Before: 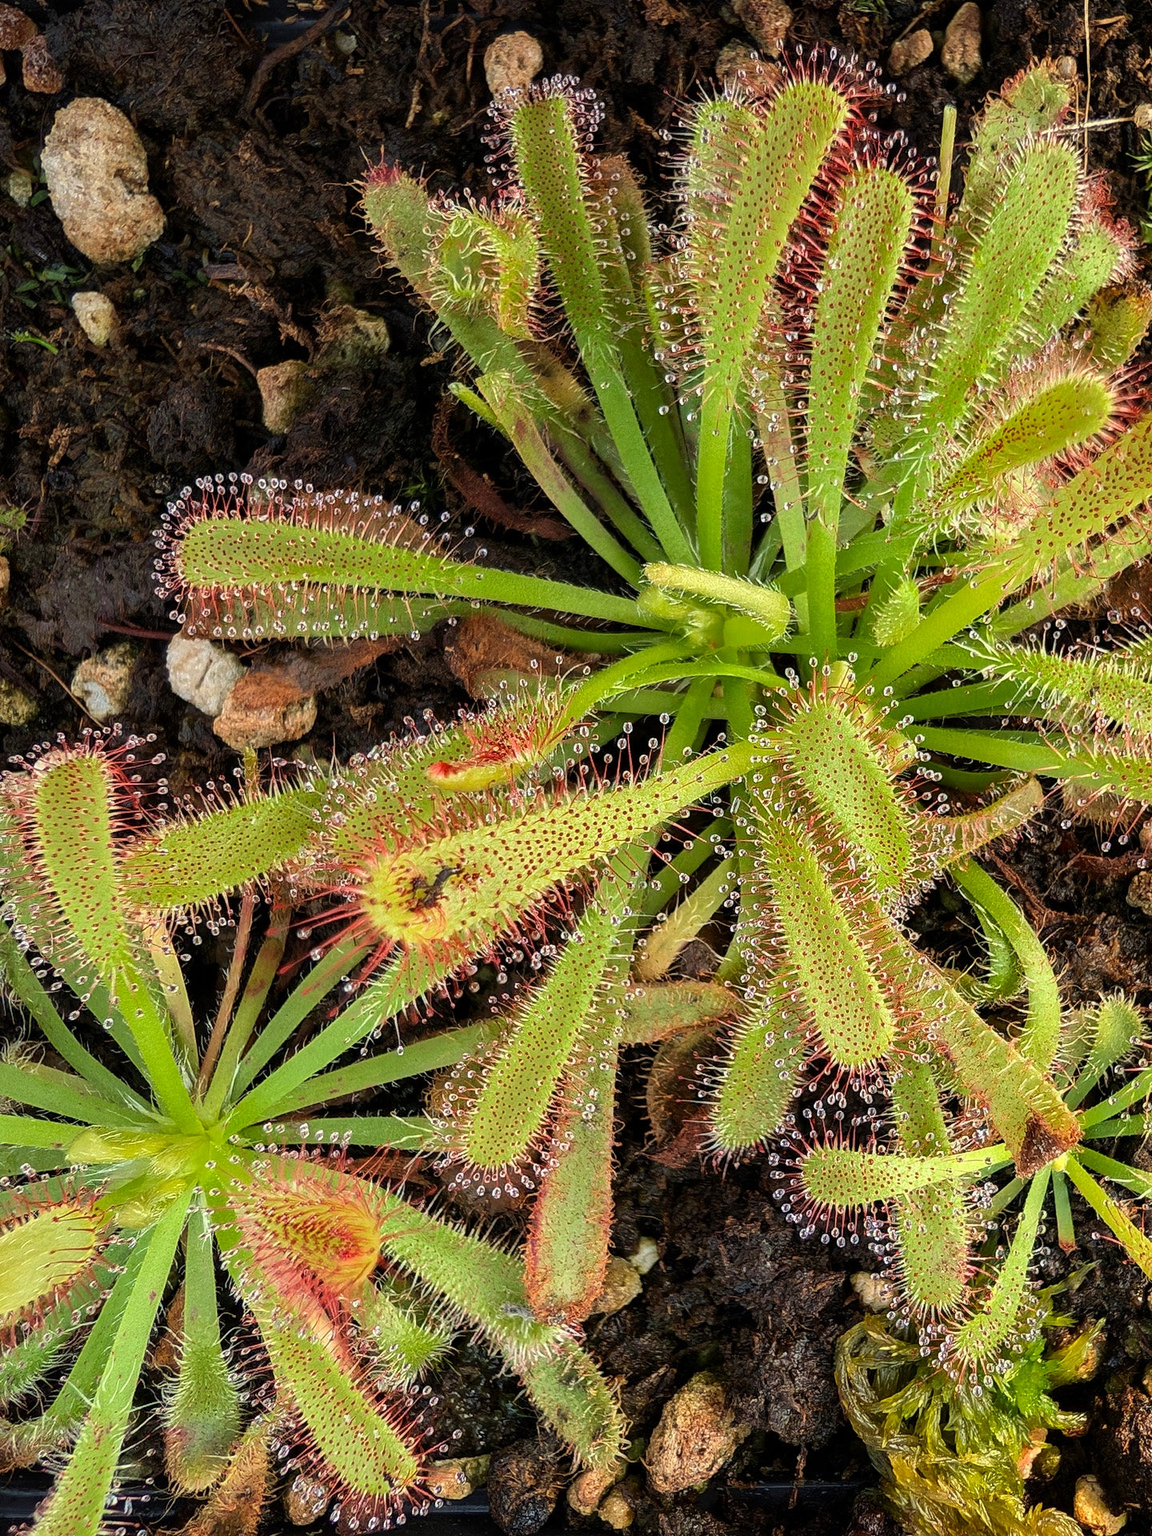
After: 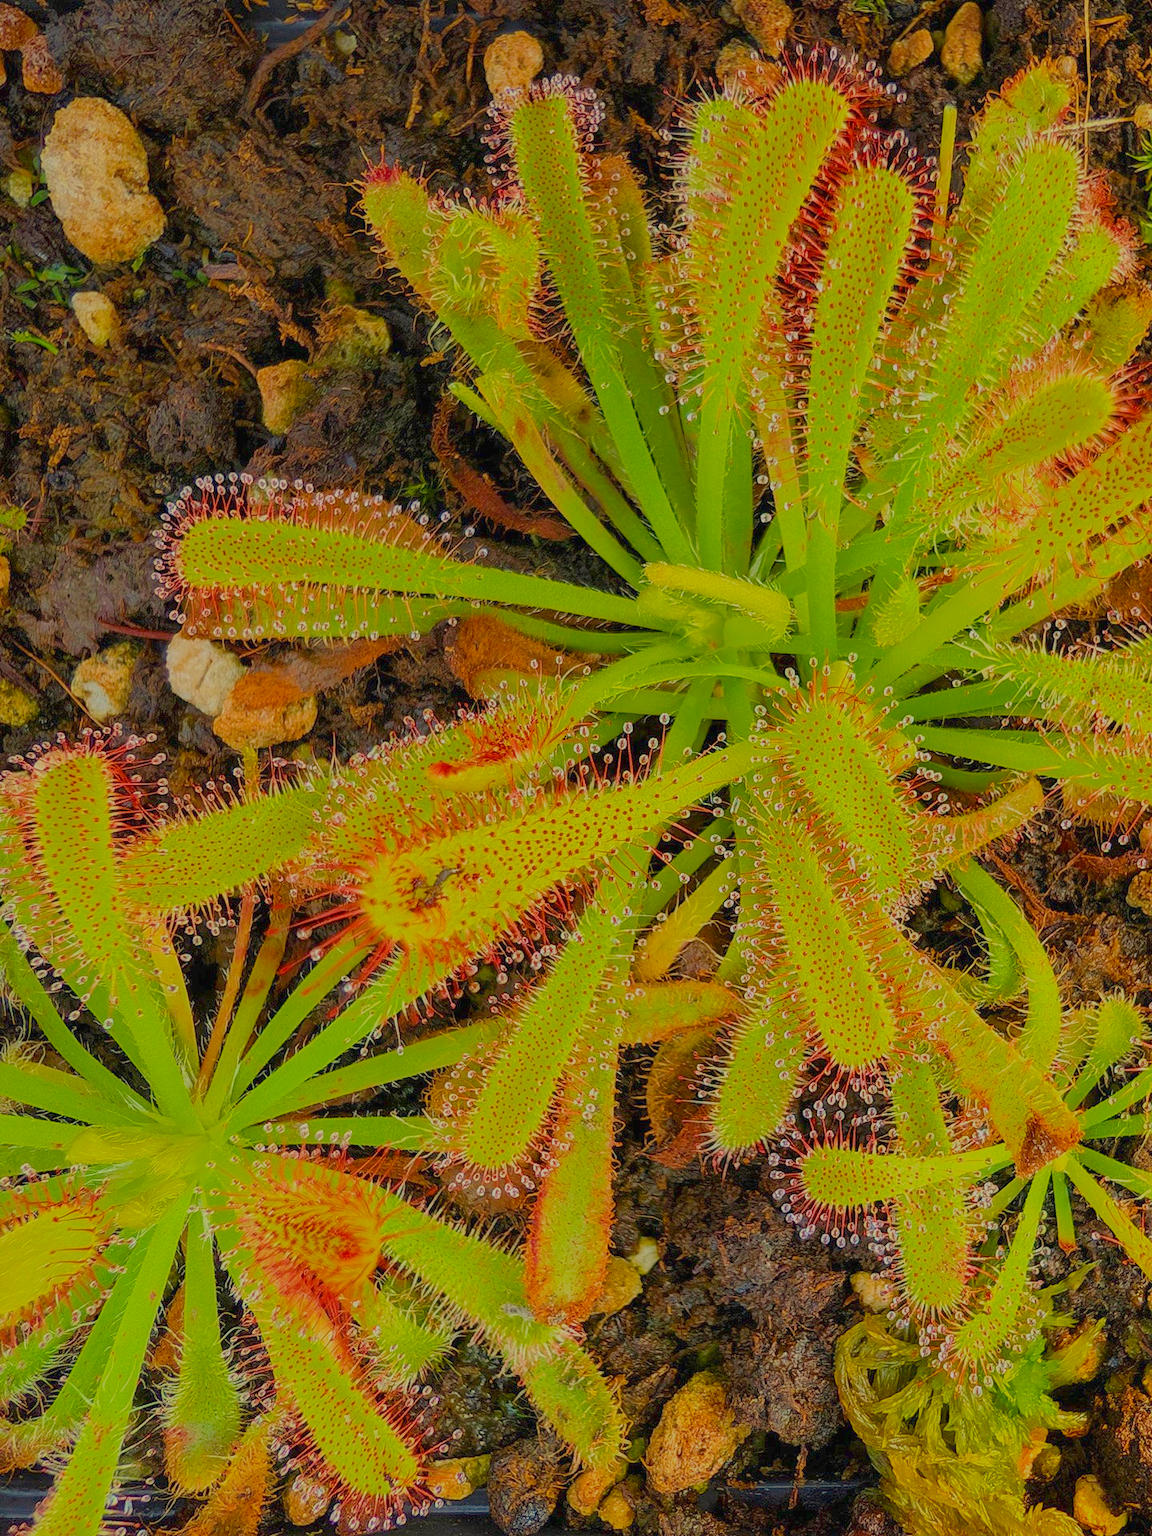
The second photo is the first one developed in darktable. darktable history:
color balance rgb: linear chroma grading › global chroma 15%, perceptual saturation grading › global saturation 30%
white balance: red 1.029, blue 0.92
filmic rgb: black relative exposure -16 EV, white relative exposure 8 EV, threshold 3 EV, hardness 4.17, latitude 50%, contrast 0.5, color science v5 (2021), contrast in shadows safe, contrast in highlights safe, enable highlight reconstruction true
exposure: black level correction 0, exposure 0.7 EV, compensate exposure bias true, compensate highlight preservation false
